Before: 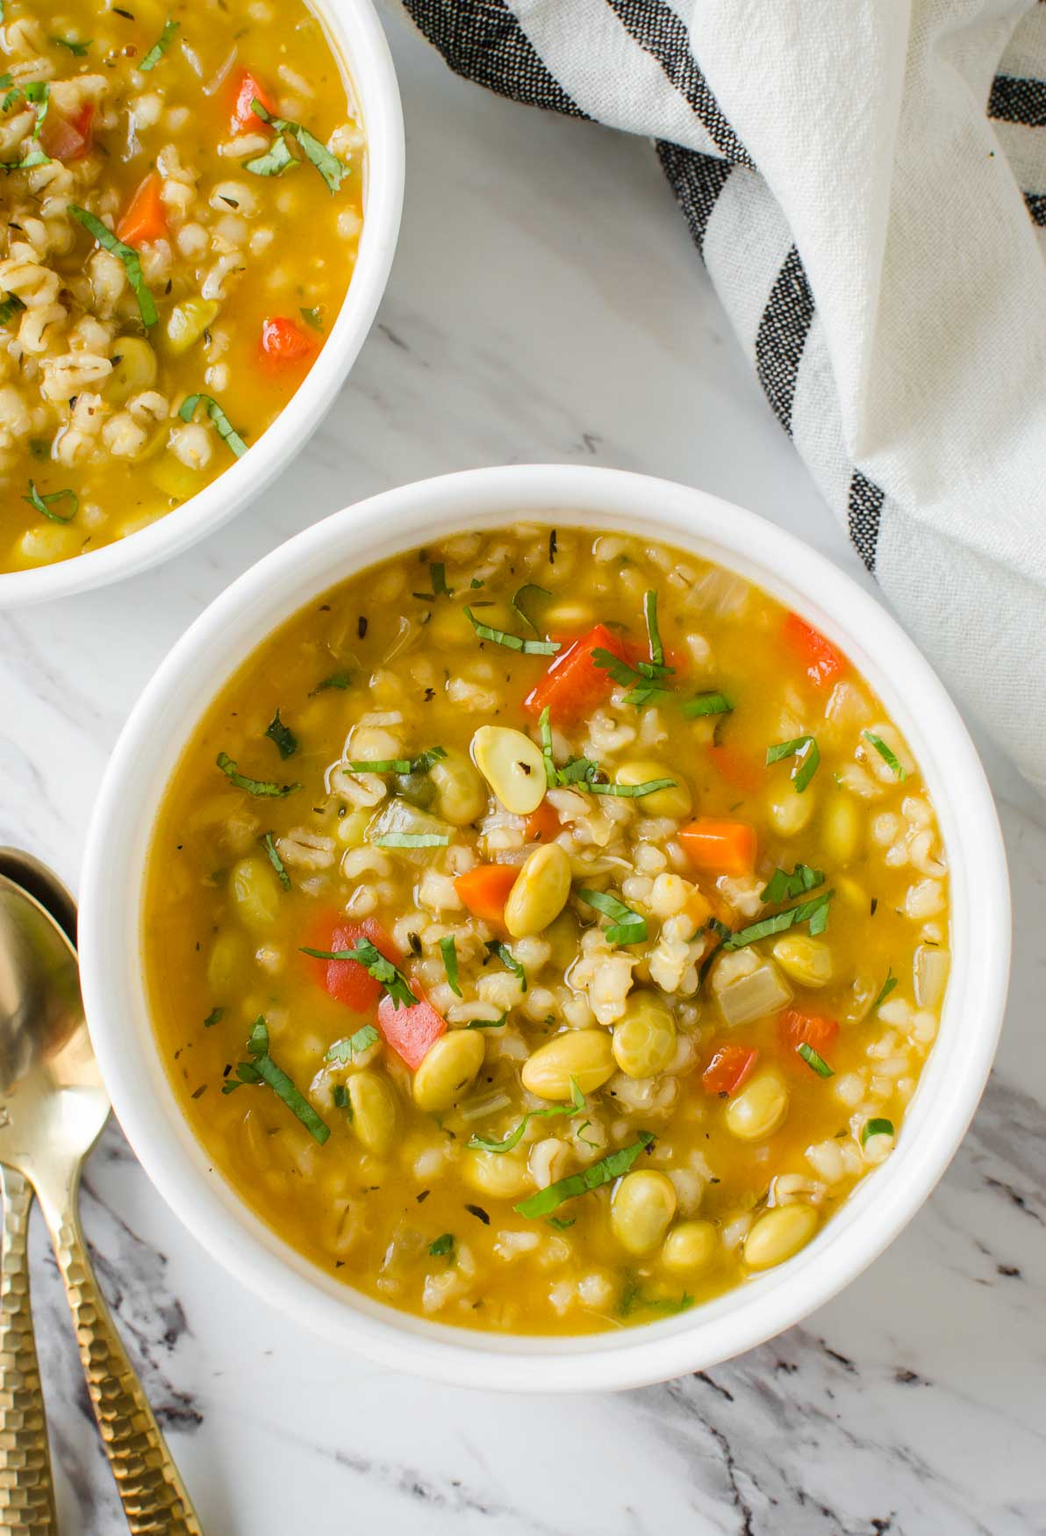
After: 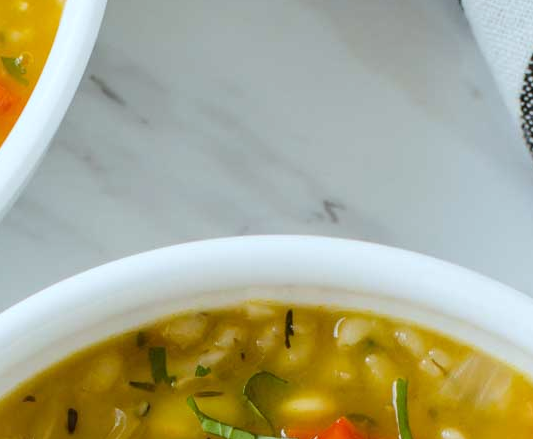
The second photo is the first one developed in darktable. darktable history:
crop: left 28.64%, top 16.832%, right 26.637%, bottom 58.055%
white balance: red 0.925, blue 1.046
